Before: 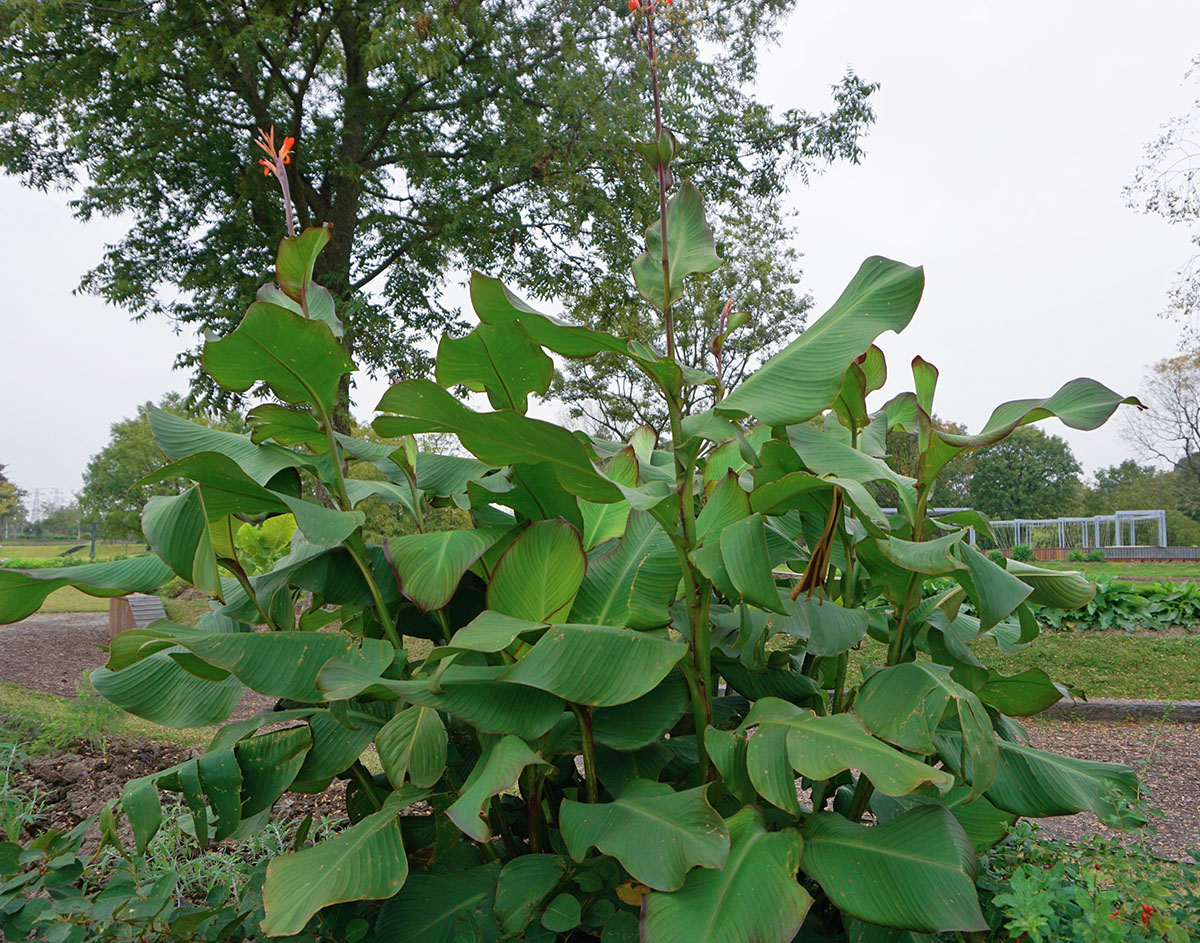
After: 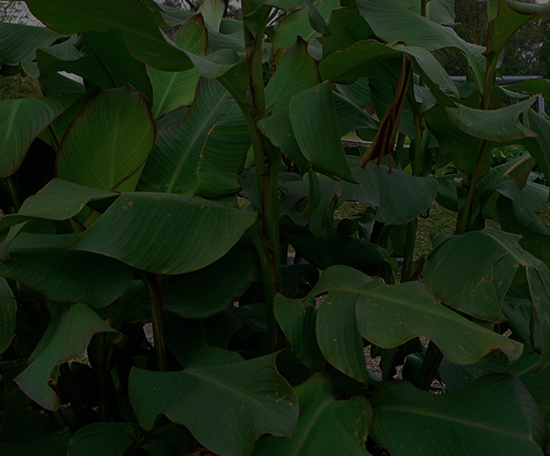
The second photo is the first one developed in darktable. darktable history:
rgb levels: preserve colors max RGB
crop: left 35.976%, top 45.819%, right 18.162%, bottom 5.807%
tone equalizer: -8 EV -0.417 EV, -7 EV -0.389 EV, -6 EV -0.333 EV, -5 EV -0.222 EV, -3 EV 0.222 EV, -2 EV 0.333 EV, -1 EV 0.389 EV, +0 EV 0.417 EV, edges refinement/feathering 500, mask exposure compensation -1.57 EV, preserve details no
exposure: exposure -2.446 EV, compensate highlight preservation false
